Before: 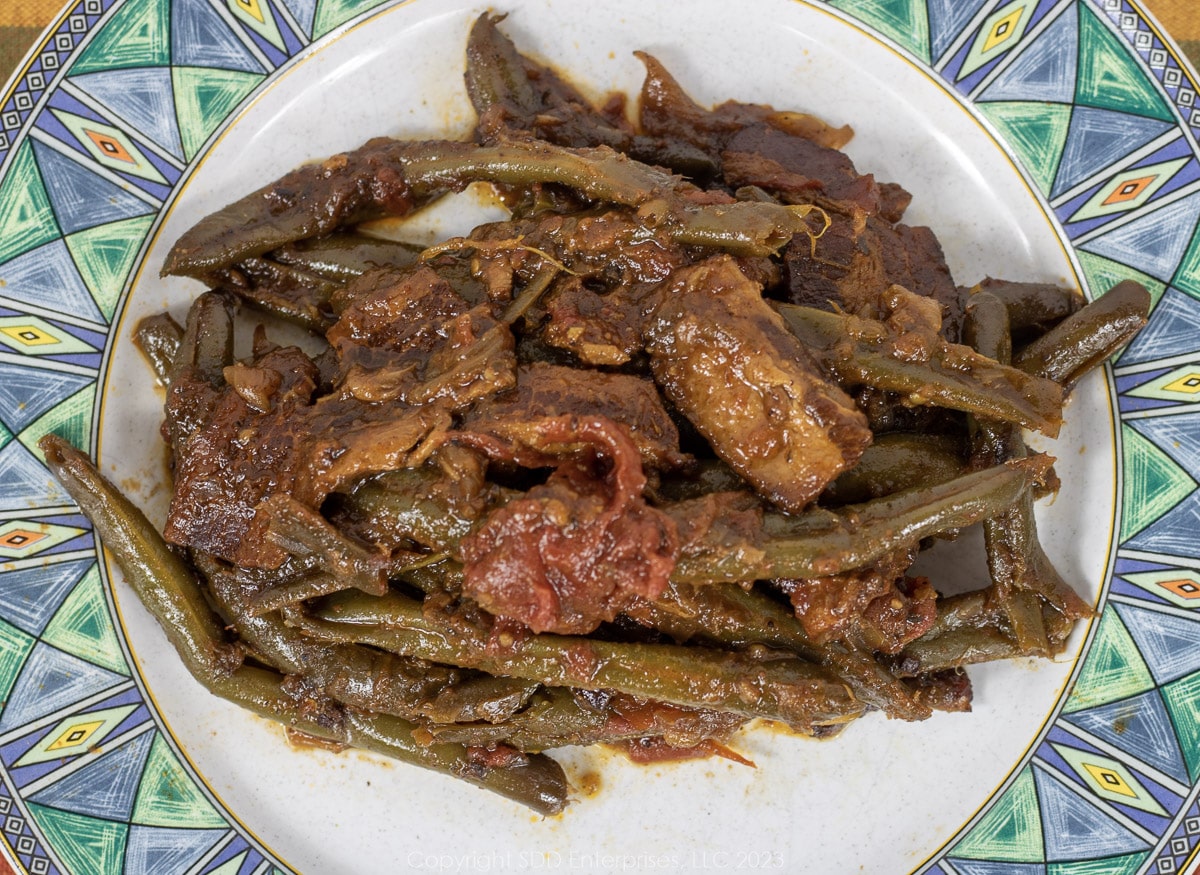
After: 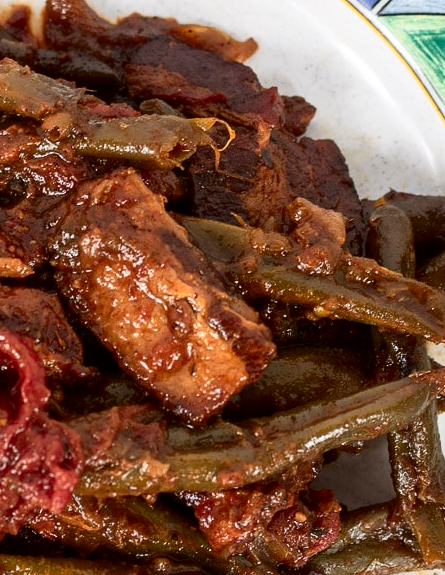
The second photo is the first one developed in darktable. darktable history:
tone curve: curves: ch0 [(0, 0) (0.137, 0.063) (0.255, 0.176) (0.502, 0.502) (0.749, 0.839) (1, 1)], color space Lab, independent channels
crop and rotate: left 49.693%, top 10.112%, right 13.219%, bottom 24.097%
color zones: curves: ch1 [(0.239, 0.552) (0.75, 0.5)]; ch2 [(0.25, 0.462) (0.749, 0.457)]
